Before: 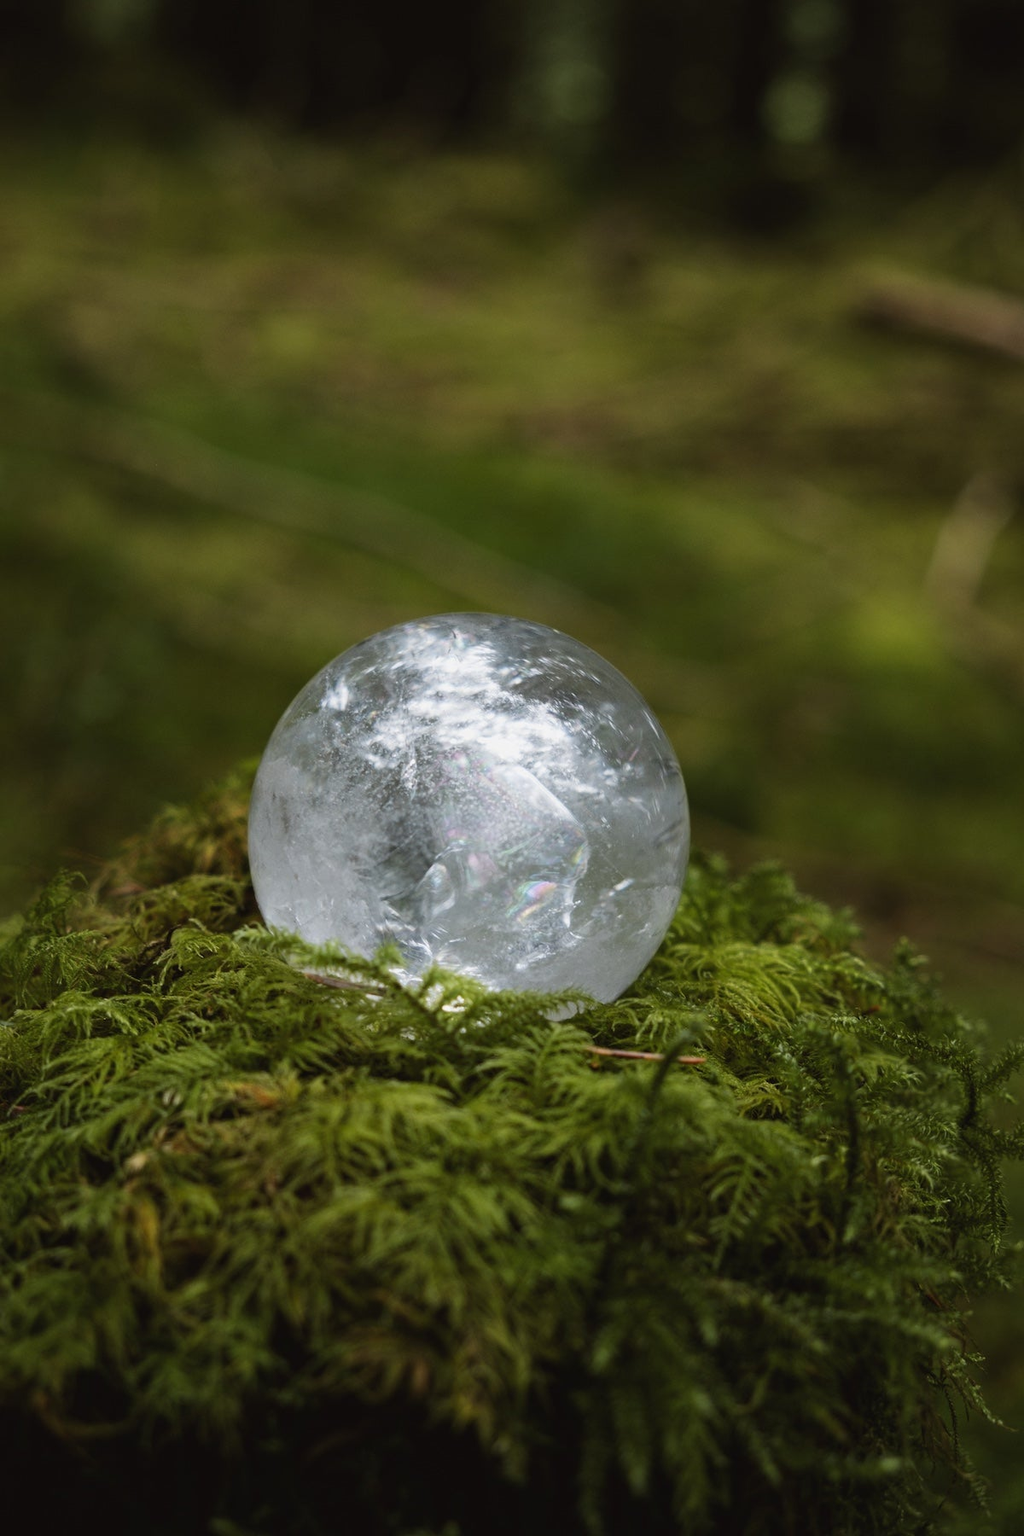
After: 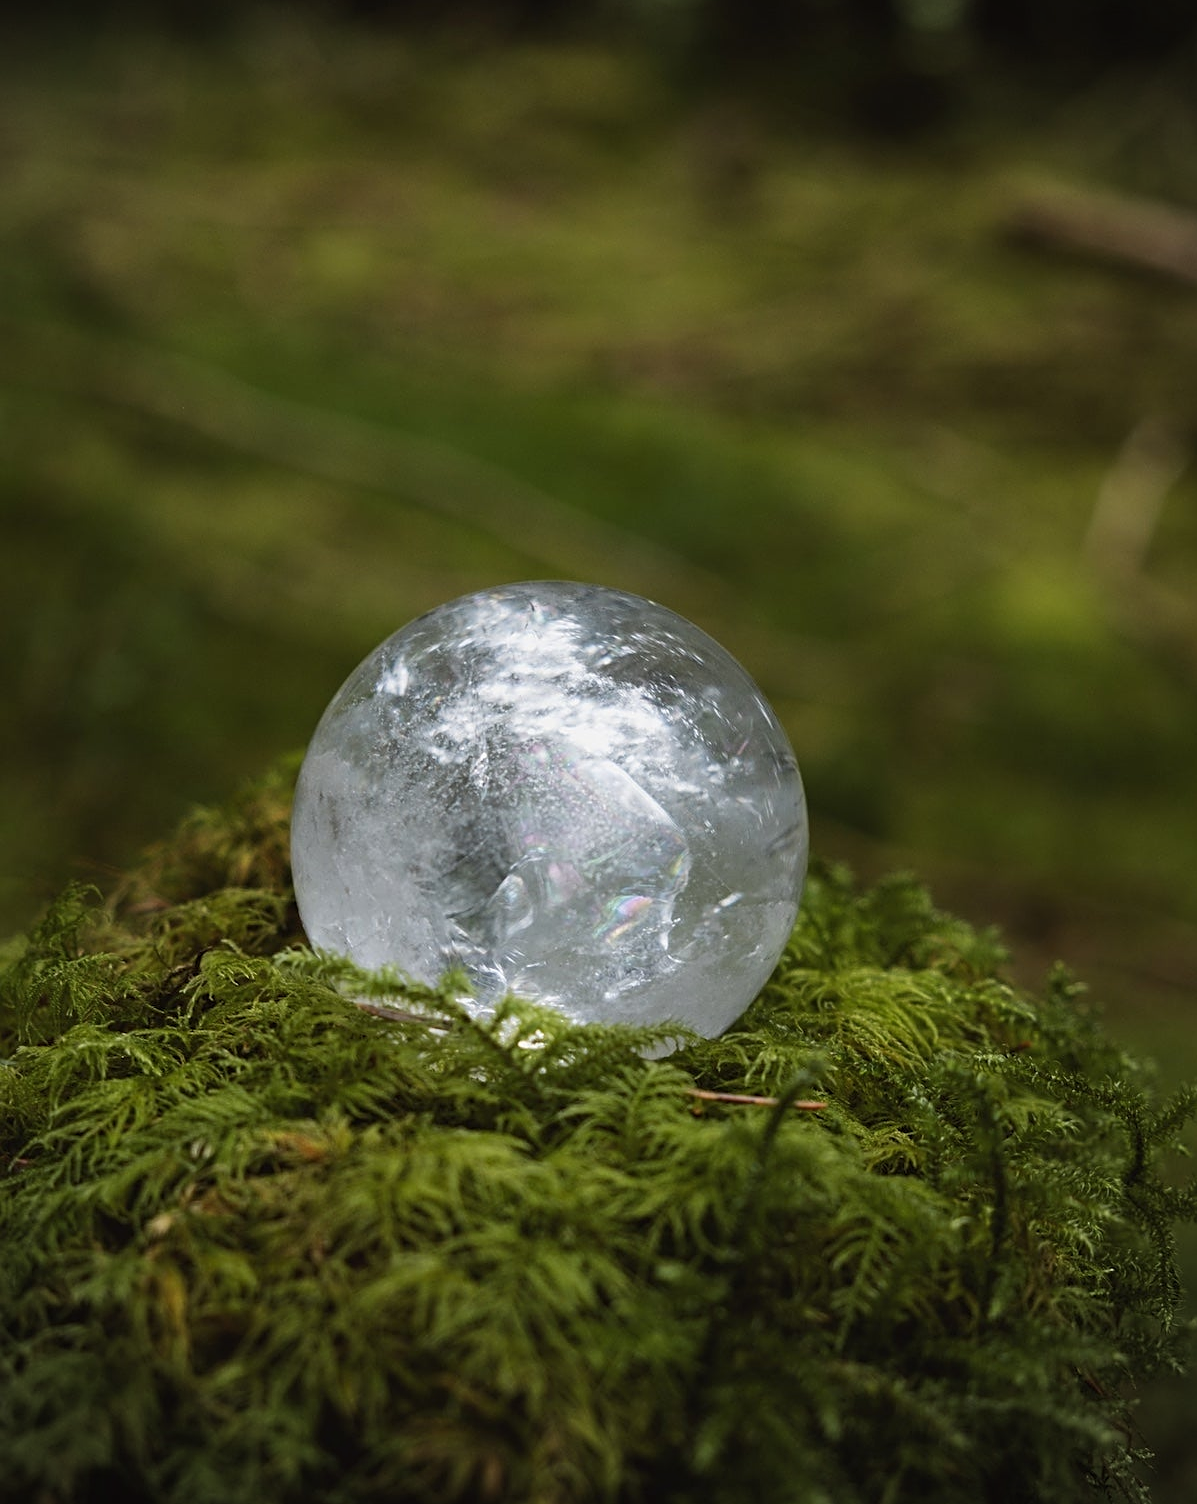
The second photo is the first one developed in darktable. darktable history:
sharpen: on, module defaults
vignetting: fall-off start 91.19%
crop: top 7.625%, bottom 8.027%
